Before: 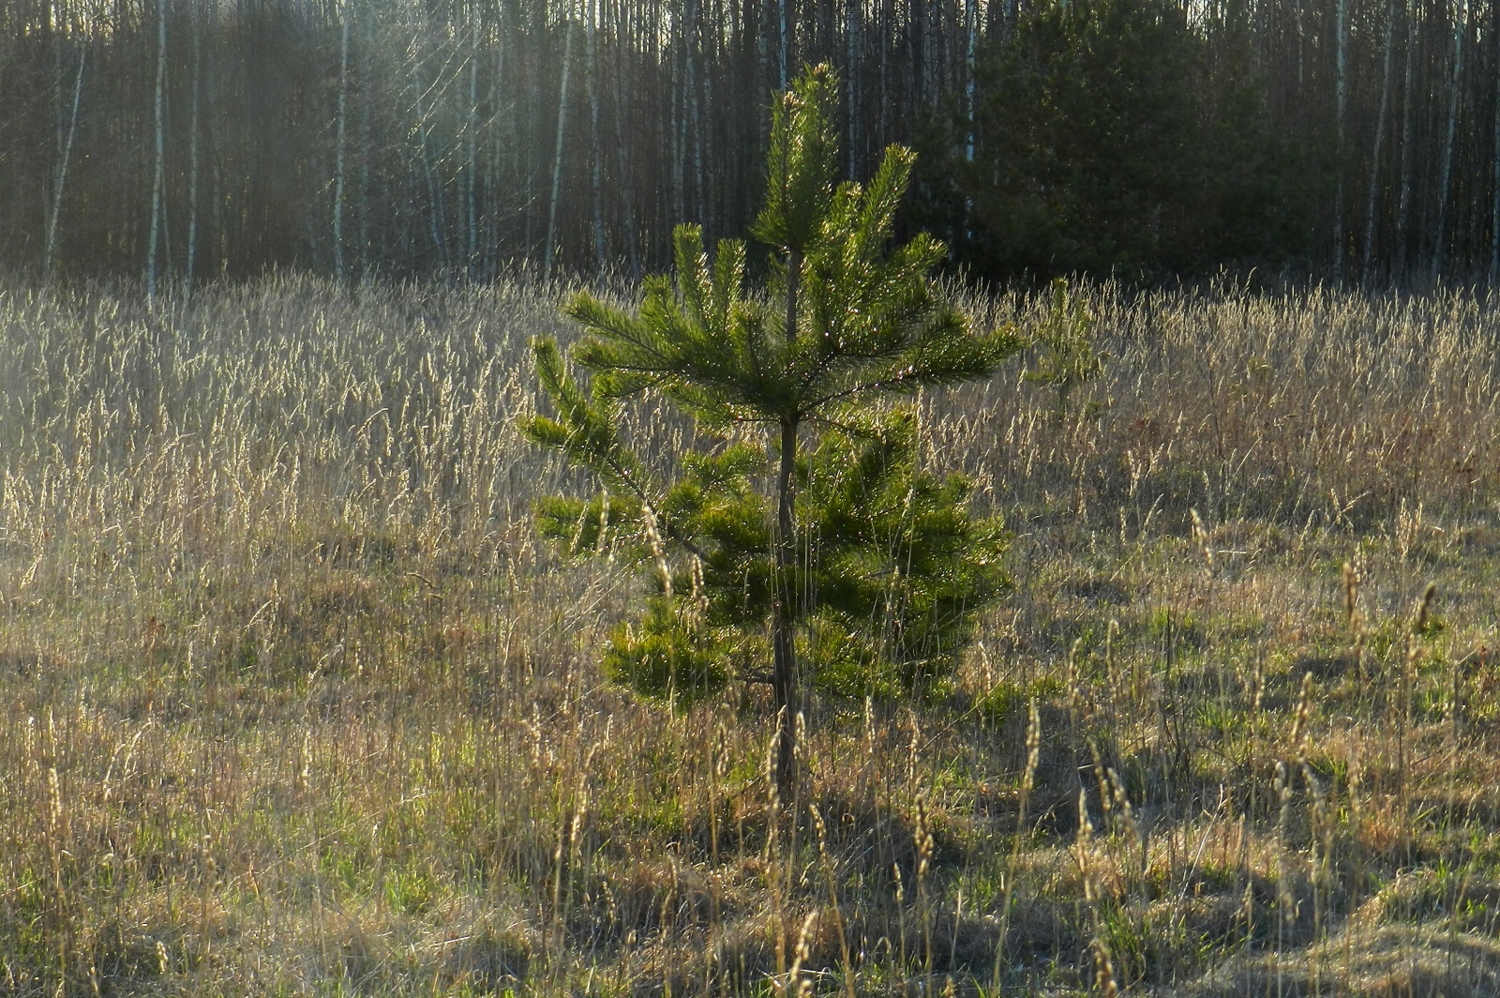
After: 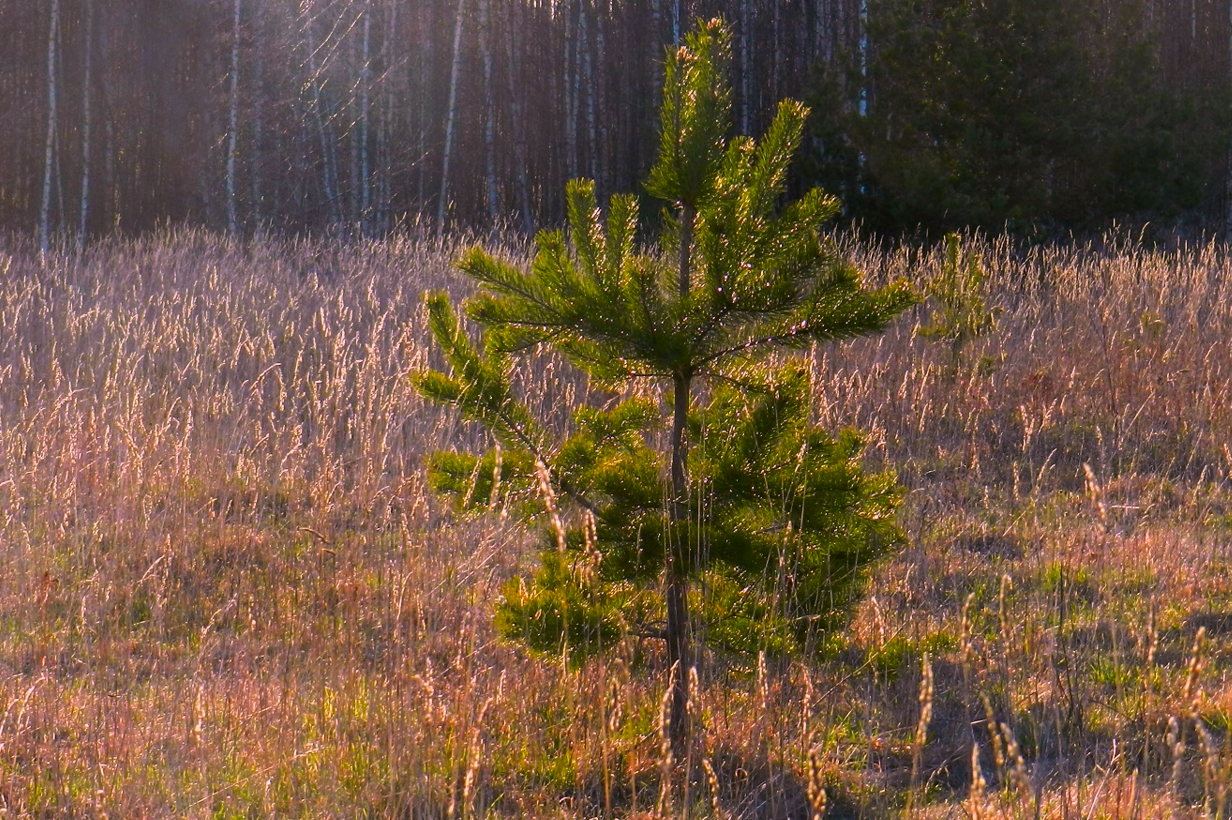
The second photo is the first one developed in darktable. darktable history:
crop and rotate: left 7.196%, top 4.574%, right 10.605%, bottom 13.178%
color correction: highlights a* 19.5, highlights b* -11.53, saturation 1.69
